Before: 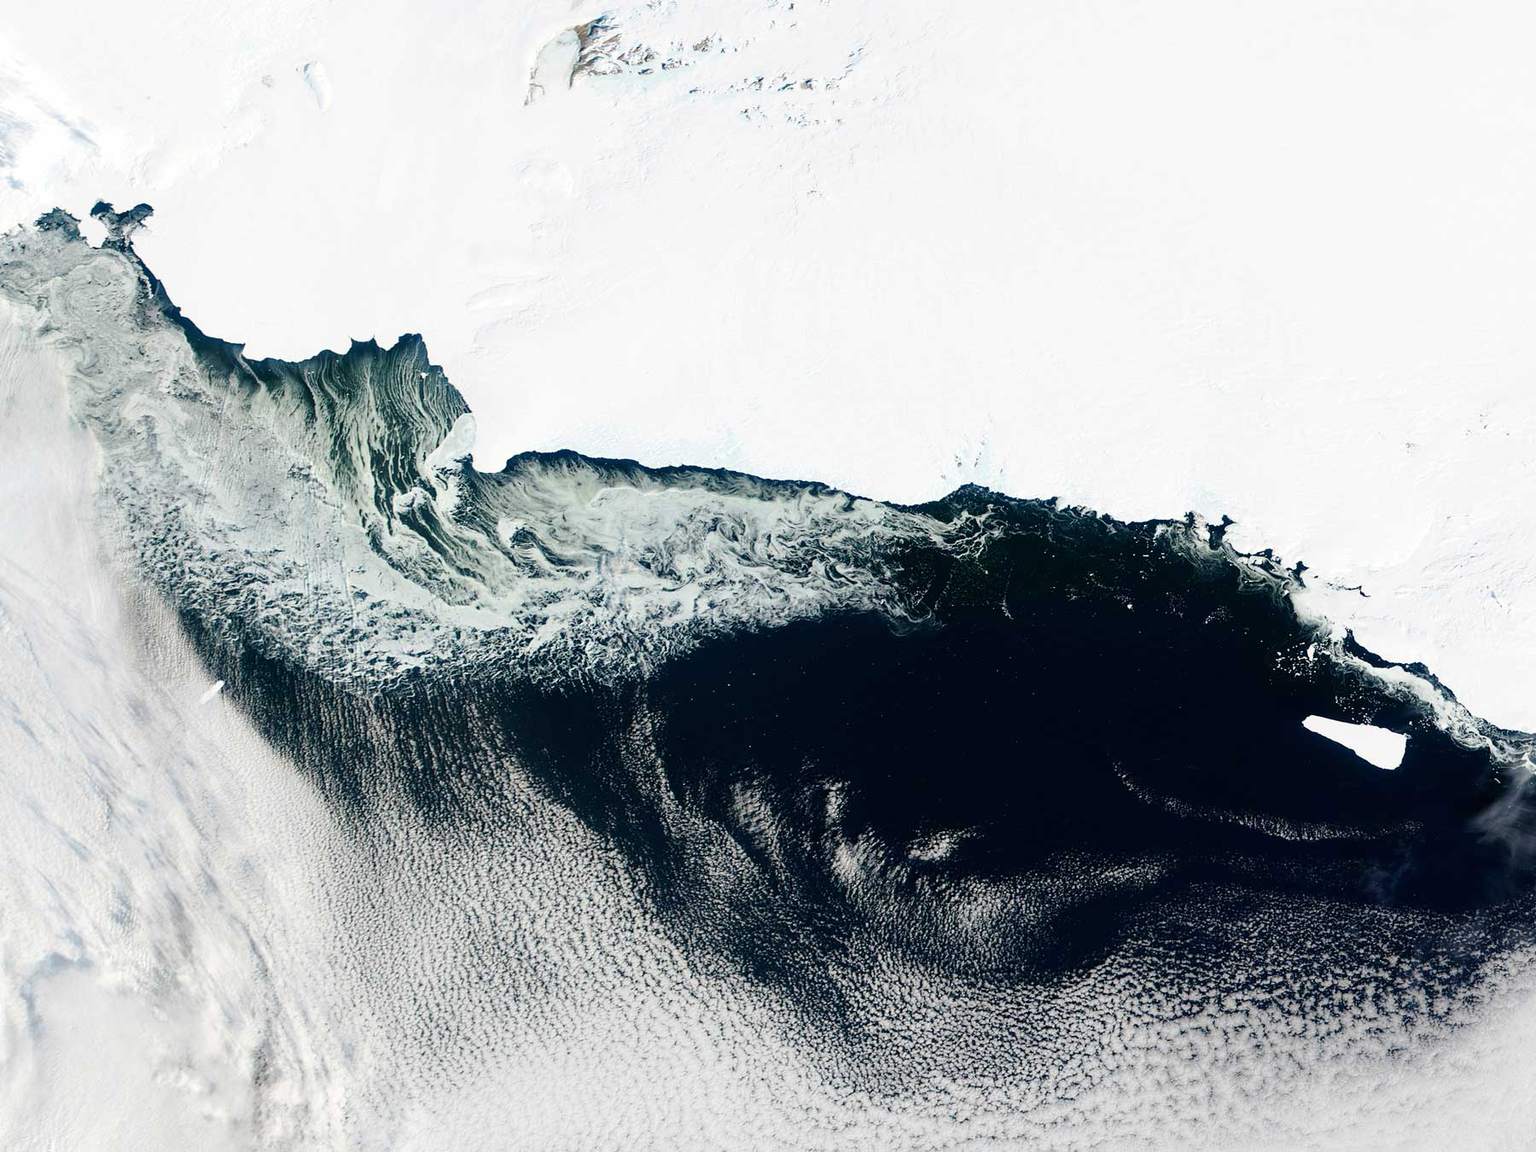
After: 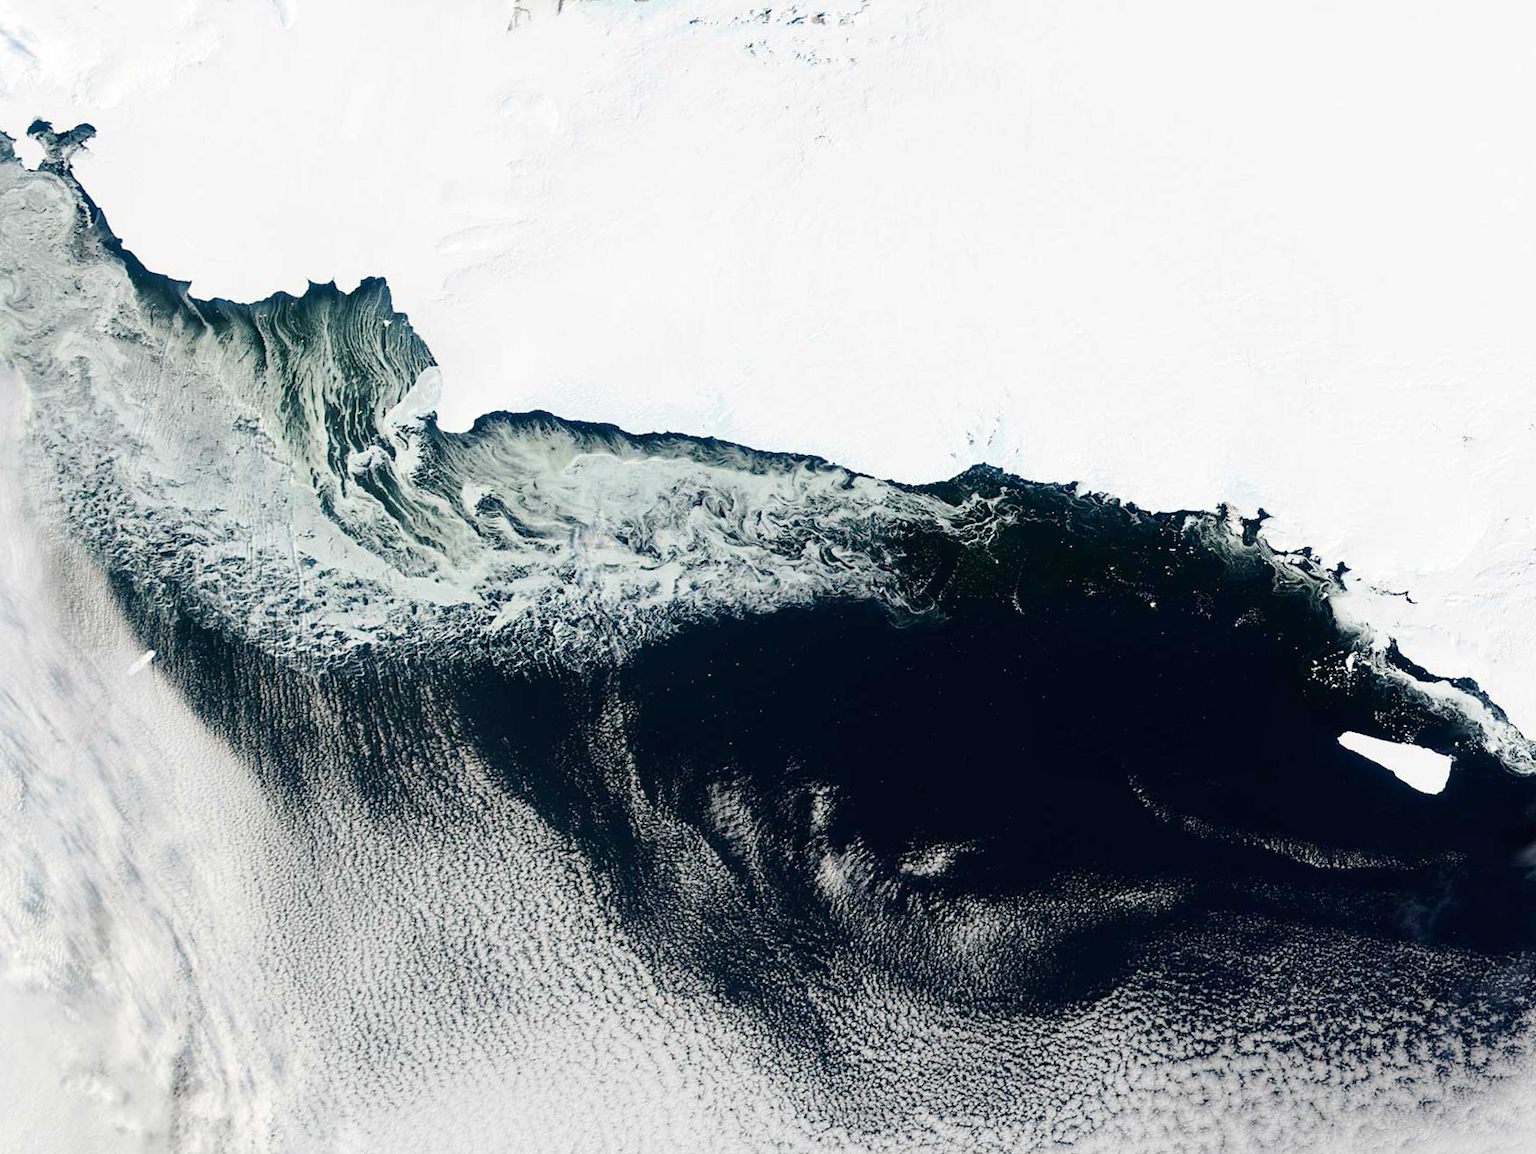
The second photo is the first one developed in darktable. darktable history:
crop and rotate: angle -2.05°, left 3.096%, top 3.963%, right 1.563%, bottom 0.54%
local contrast: mode bilateral grid, contrast 100, coarseness 99, detail 92%, midtone range 0.2
